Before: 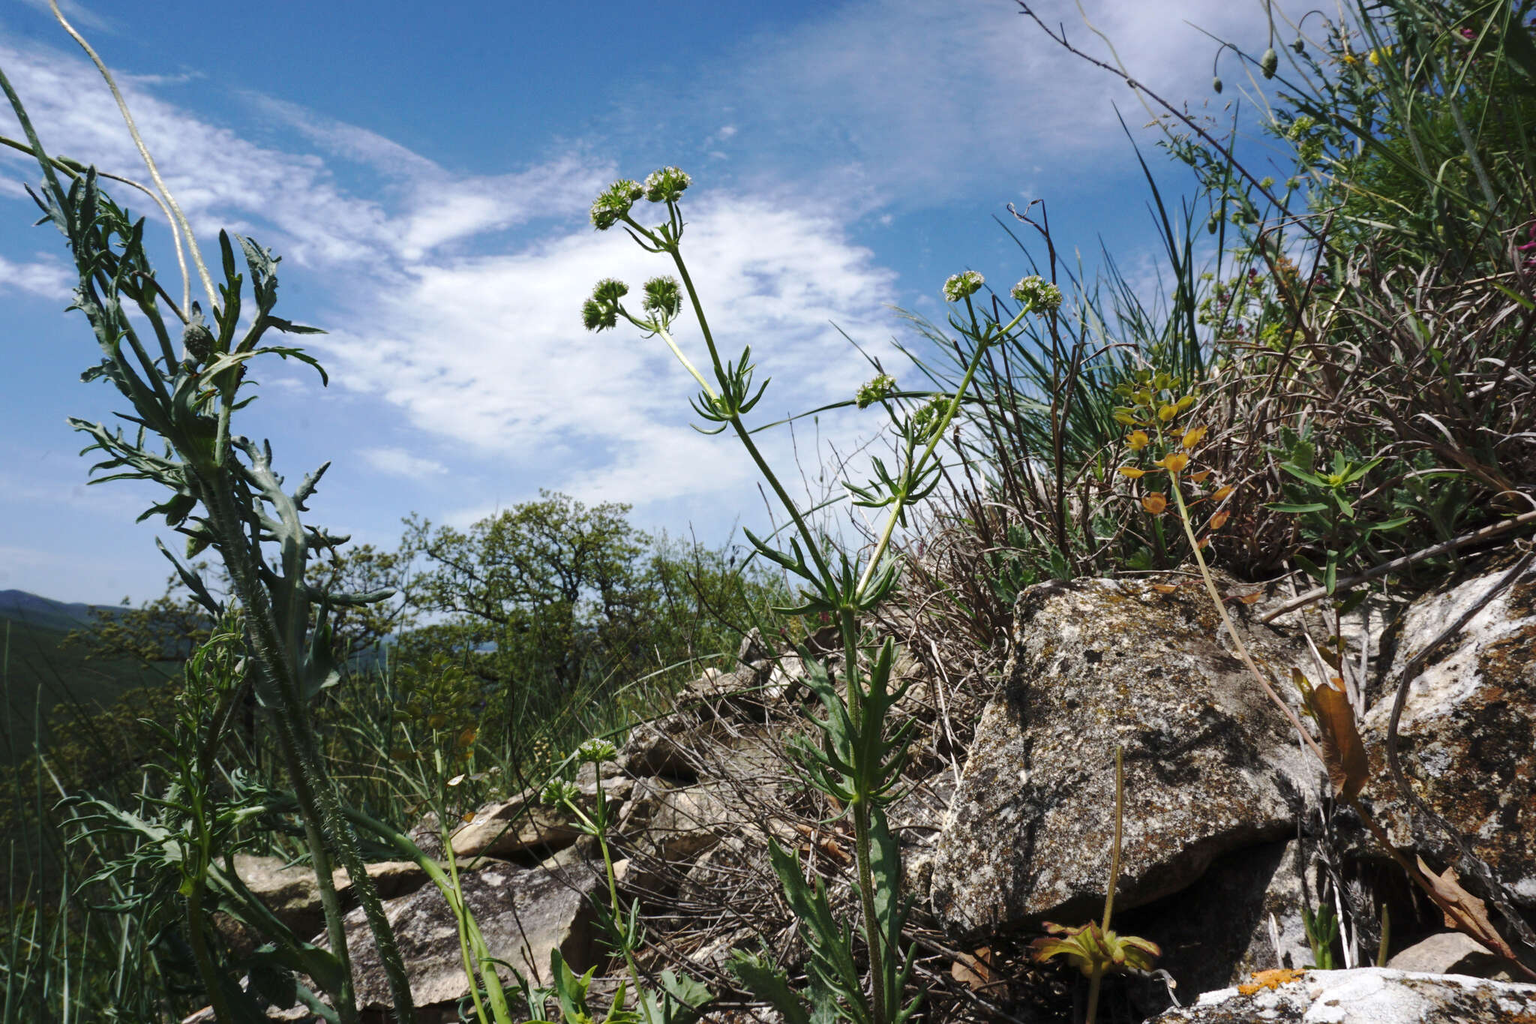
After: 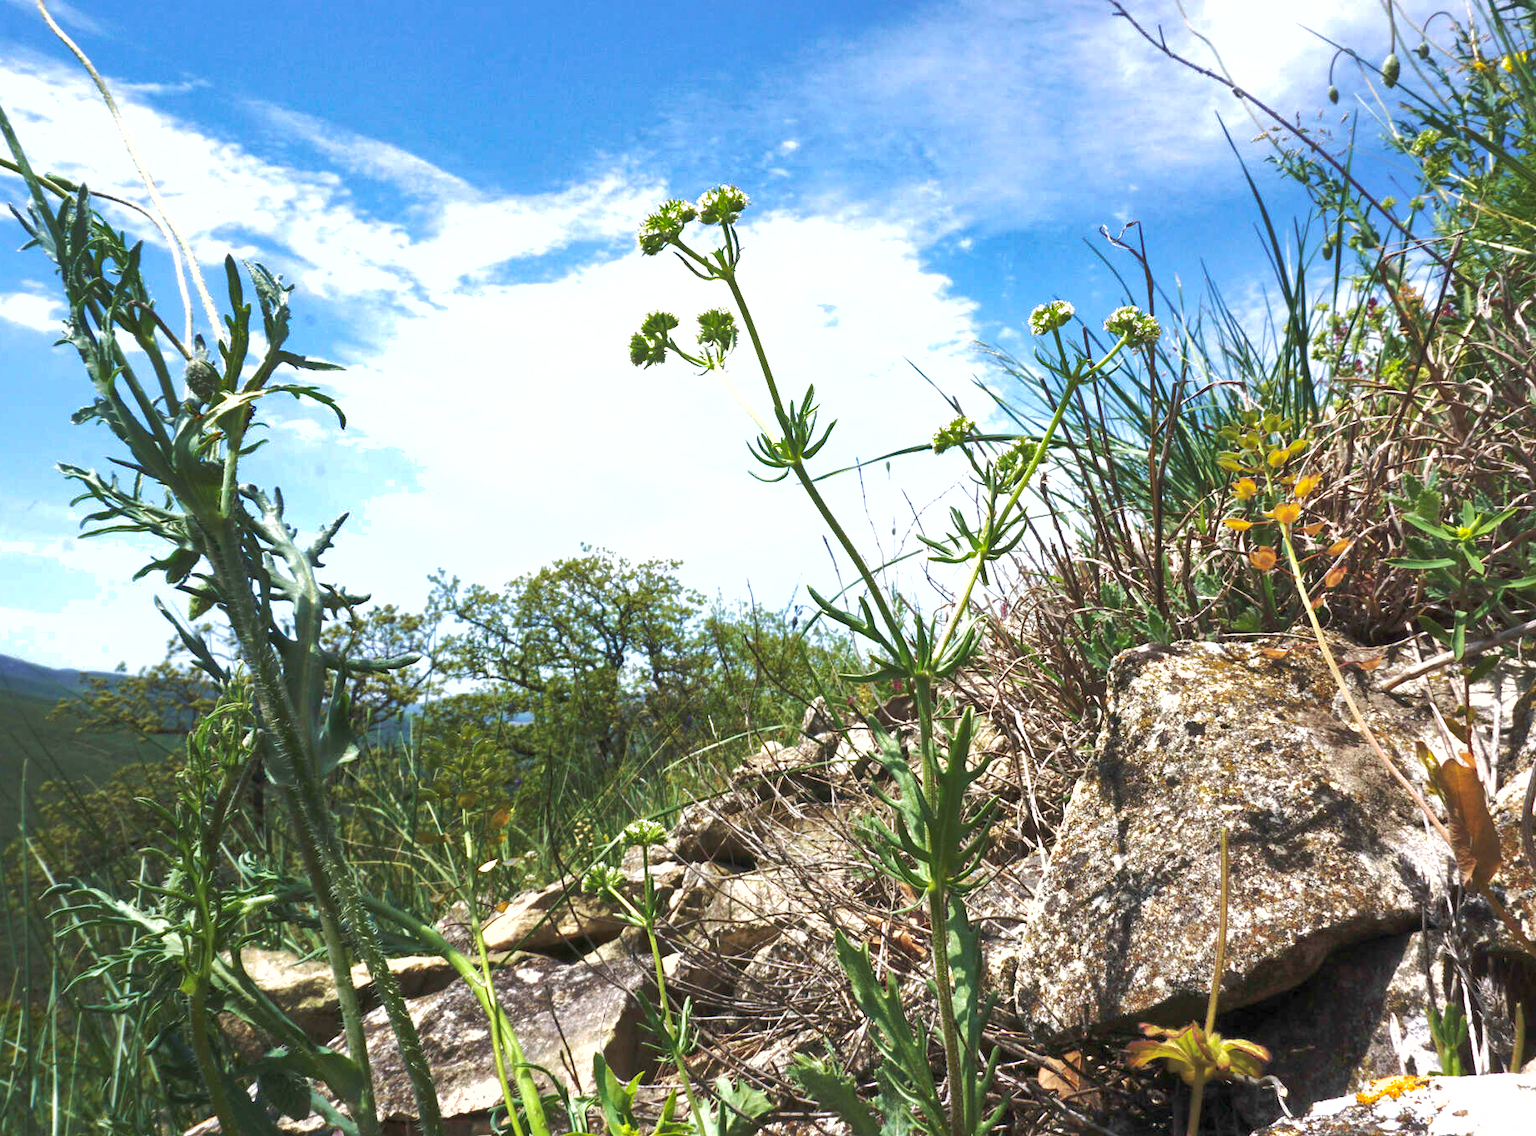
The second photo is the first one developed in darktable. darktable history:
crop and rotate: left 1.088%, right 8.807%
velvia: on, module defaults
shadows and highlights: on, module defaults
exposure: exposure 1.16 EV, compensate exposure bias true, compensate highlight preservation false
